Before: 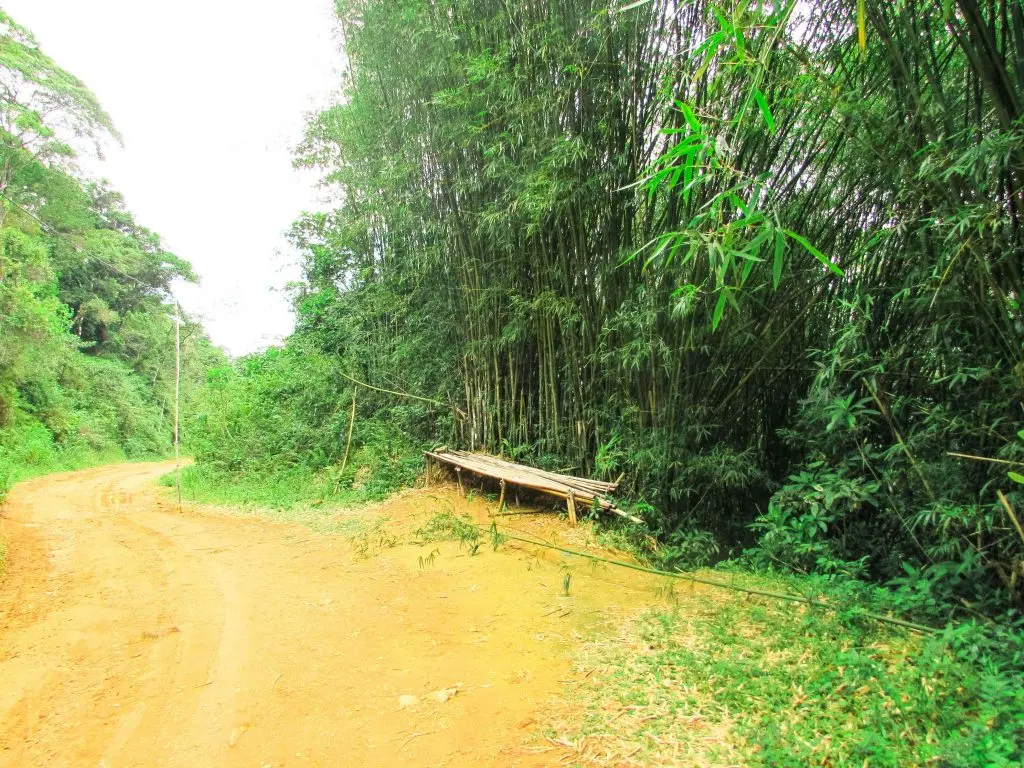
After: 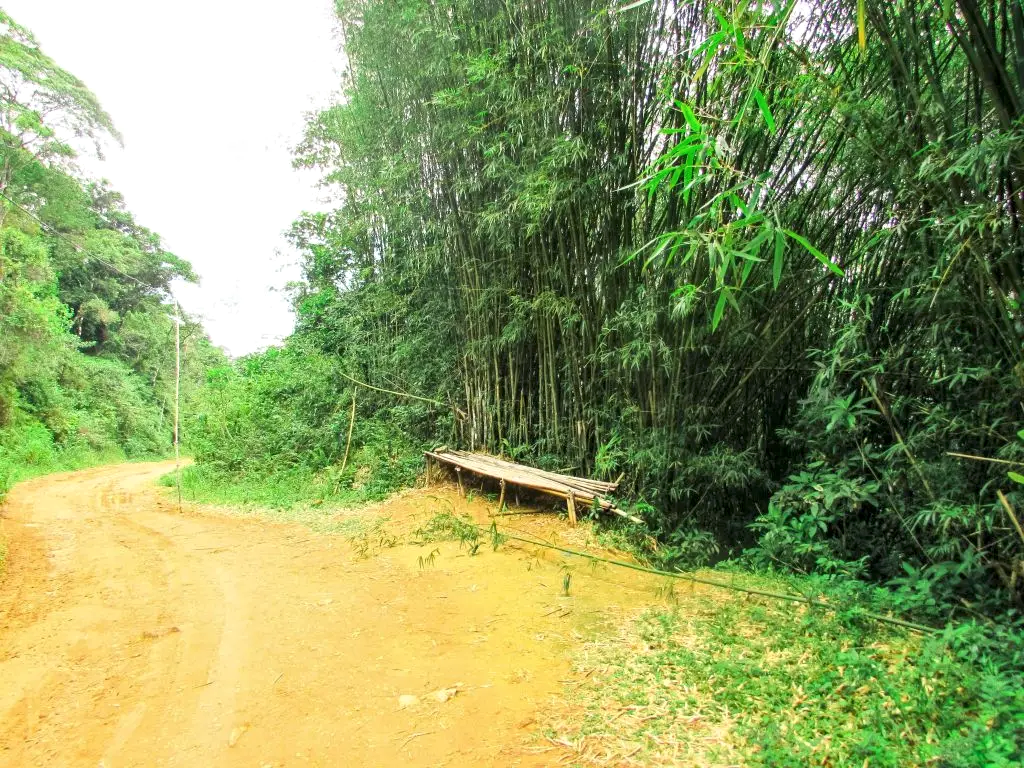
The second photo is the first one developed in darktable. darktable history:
local contrast: mode bilateral grid, contrast 30, coarseness 25, midtone range 0.2
